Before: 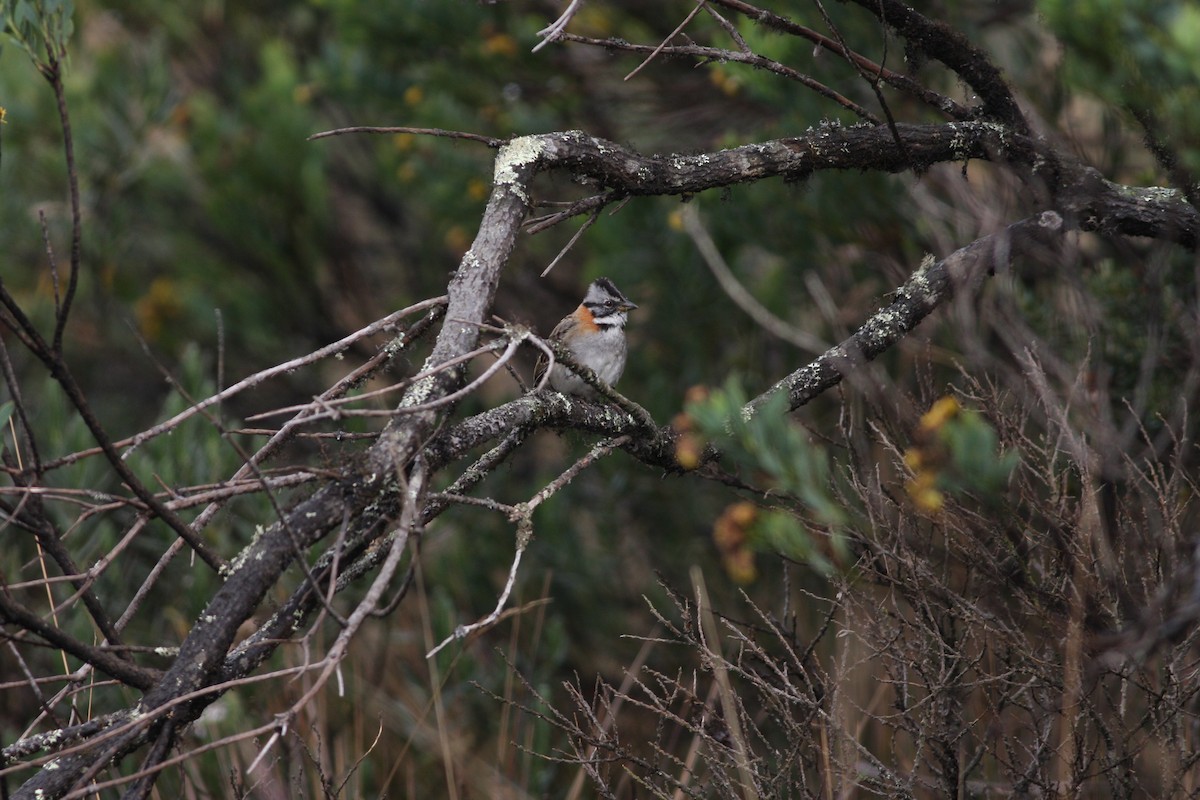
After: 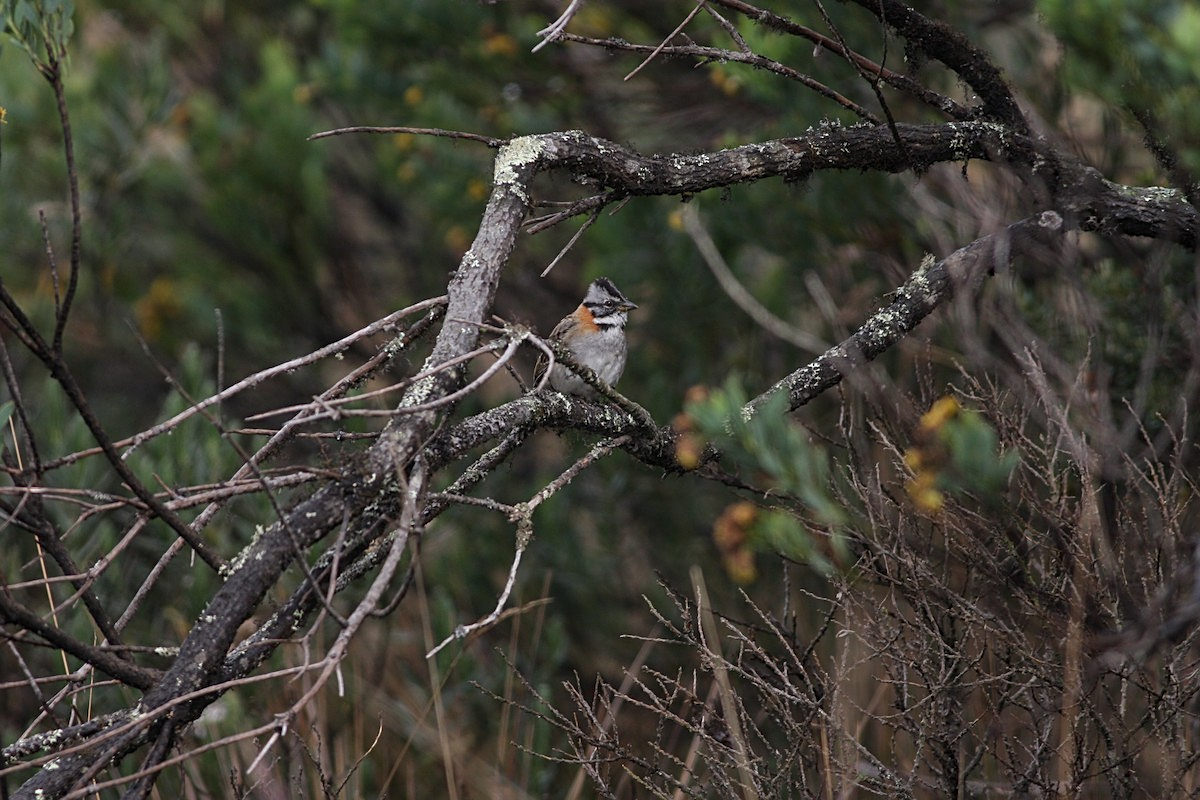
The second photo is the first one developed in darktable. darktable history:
local contrast: detail 109%
sharpen: on, module defaults
